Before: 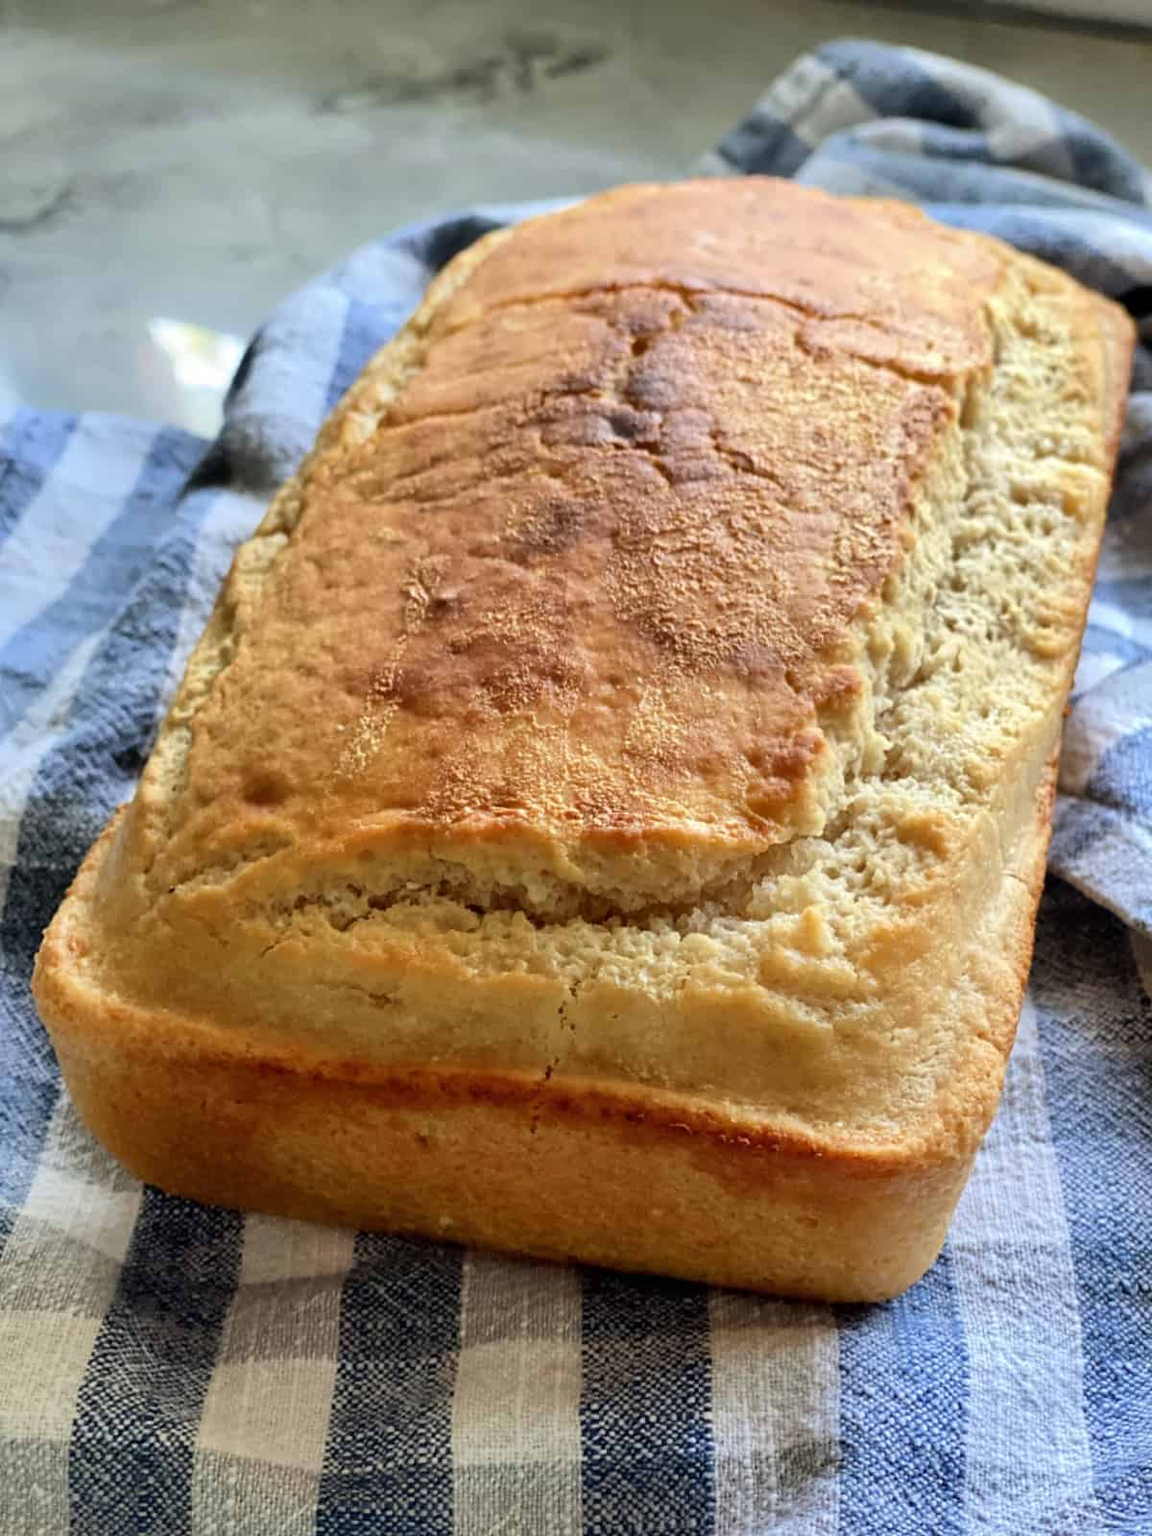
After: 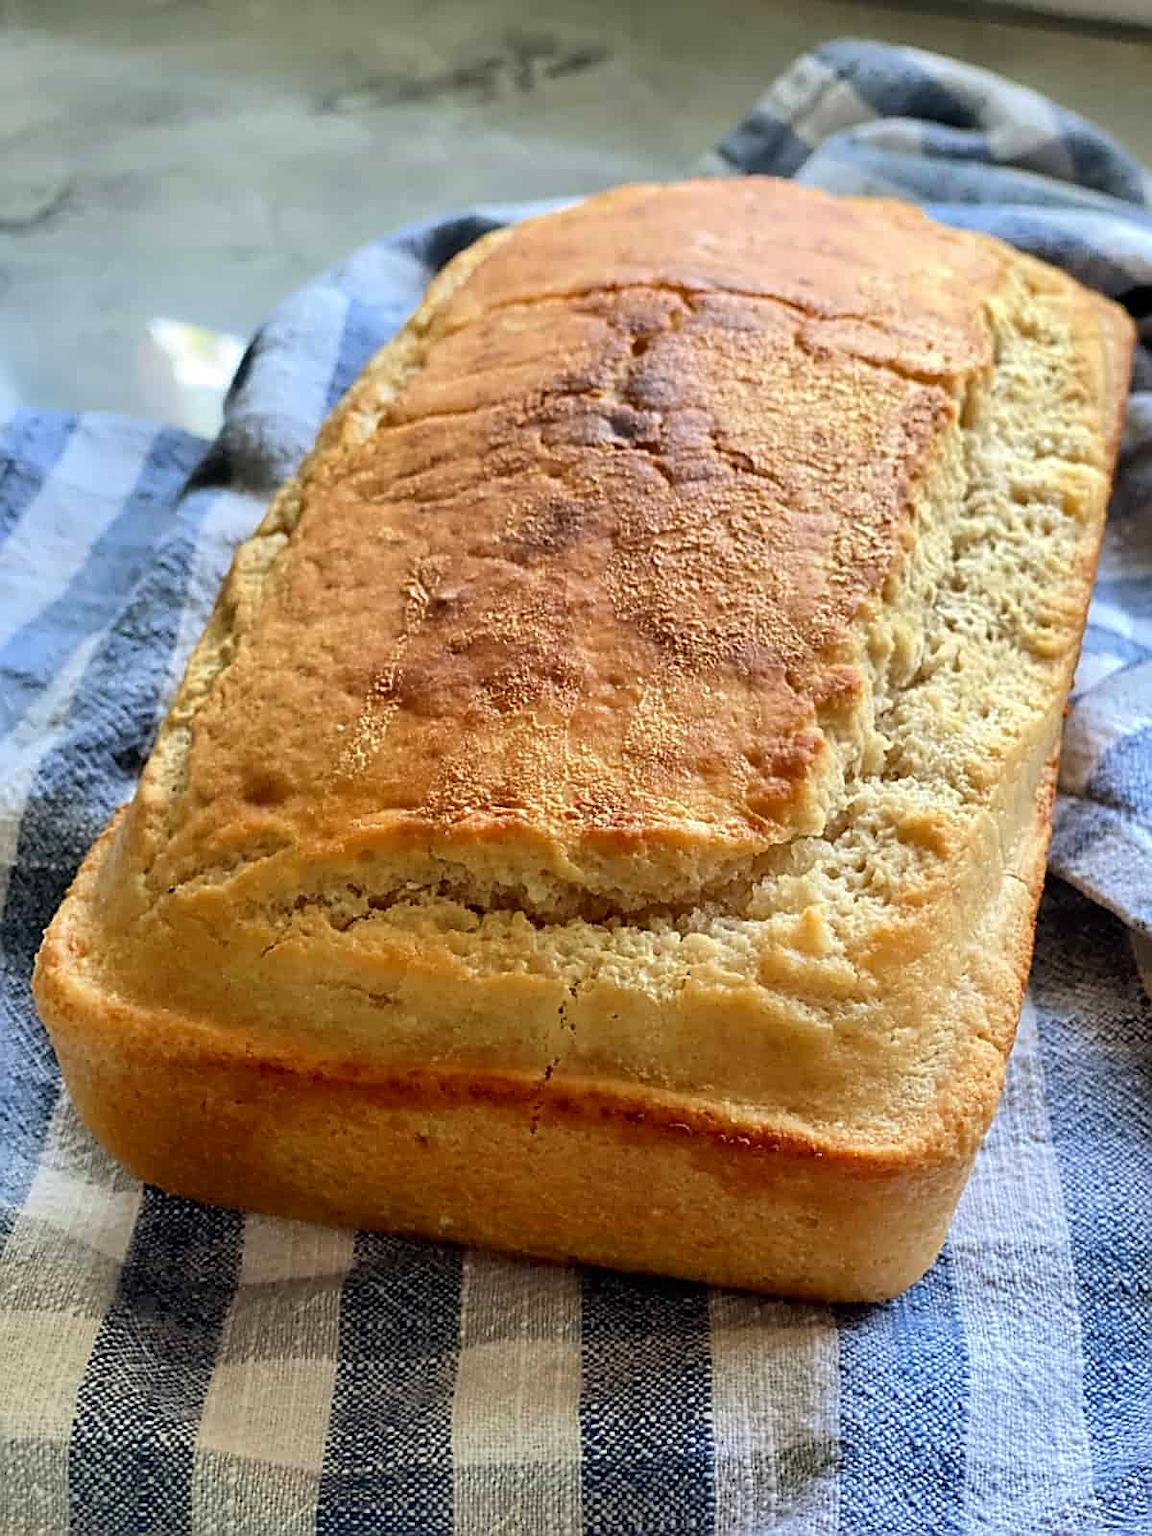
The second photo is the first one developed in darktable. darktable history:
sharpen: amount 0.734
contrast brightness saturation: saturation 0.104
